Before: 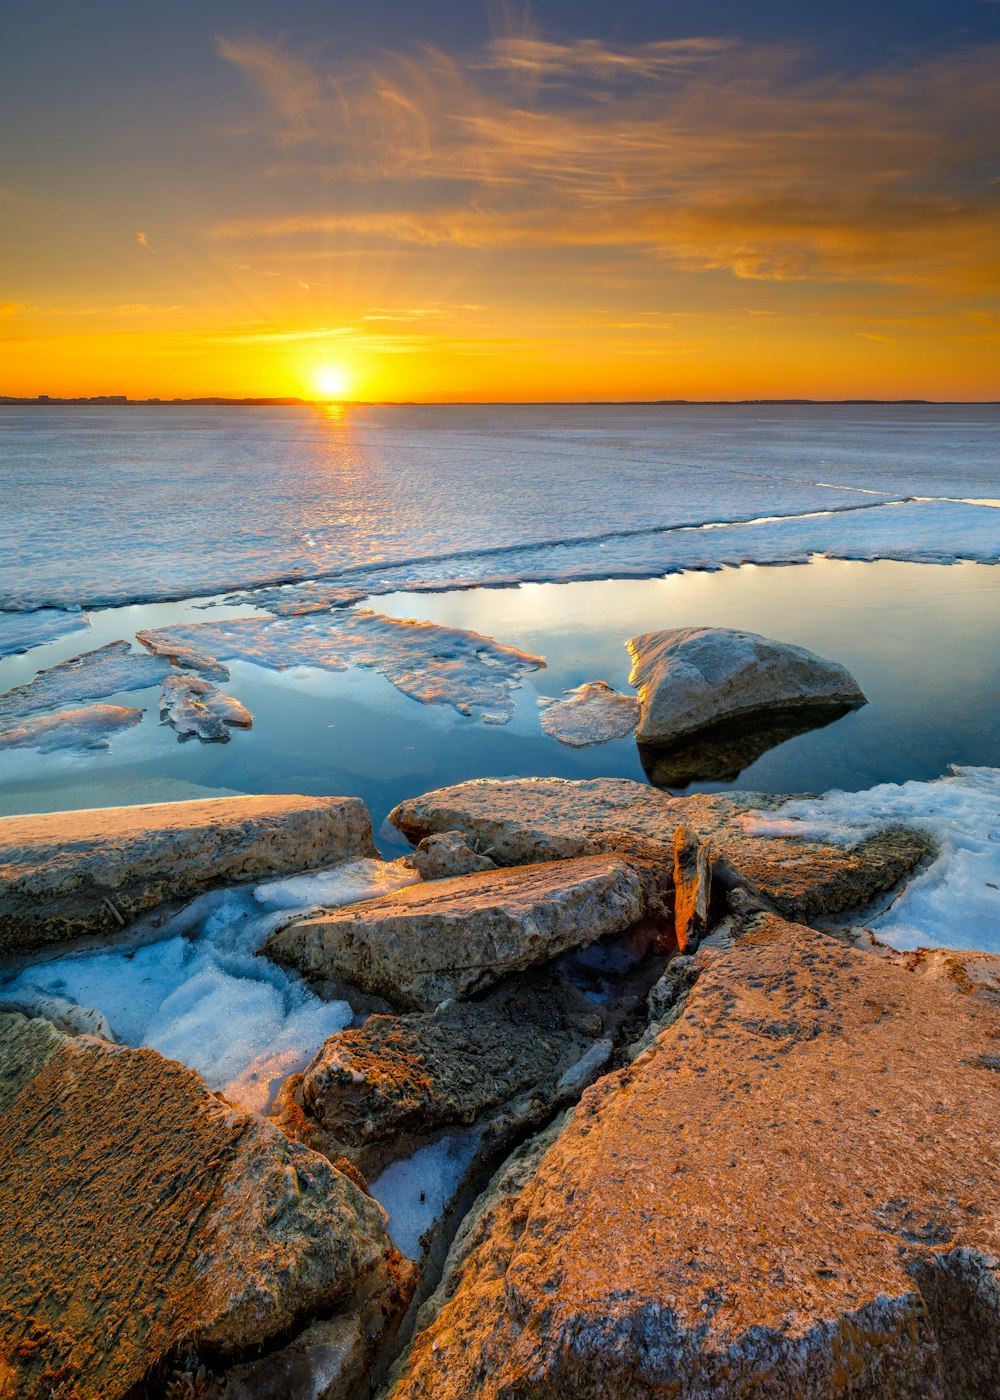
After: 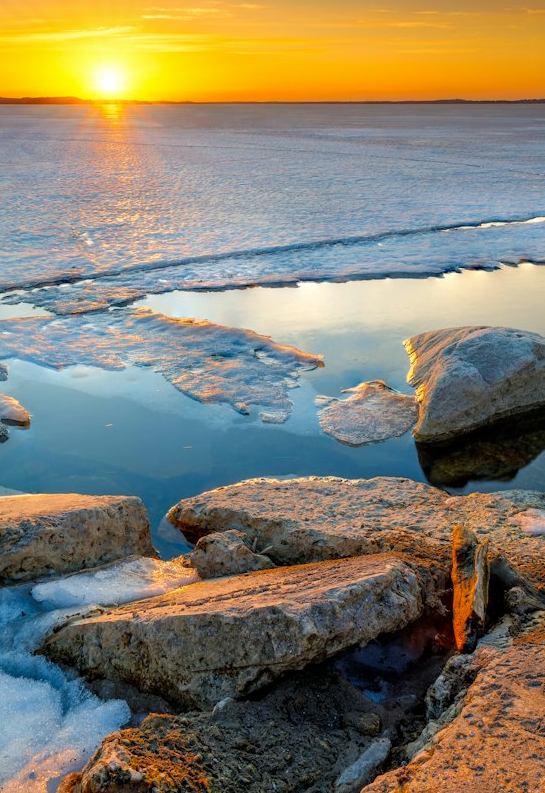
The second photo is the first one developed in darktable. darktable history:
crop and rotate: left 22.231%, top 21.512%, right 23.247%, bottom 21.831%
exposure: black level correction 0.001, compensate highlight preservation false
